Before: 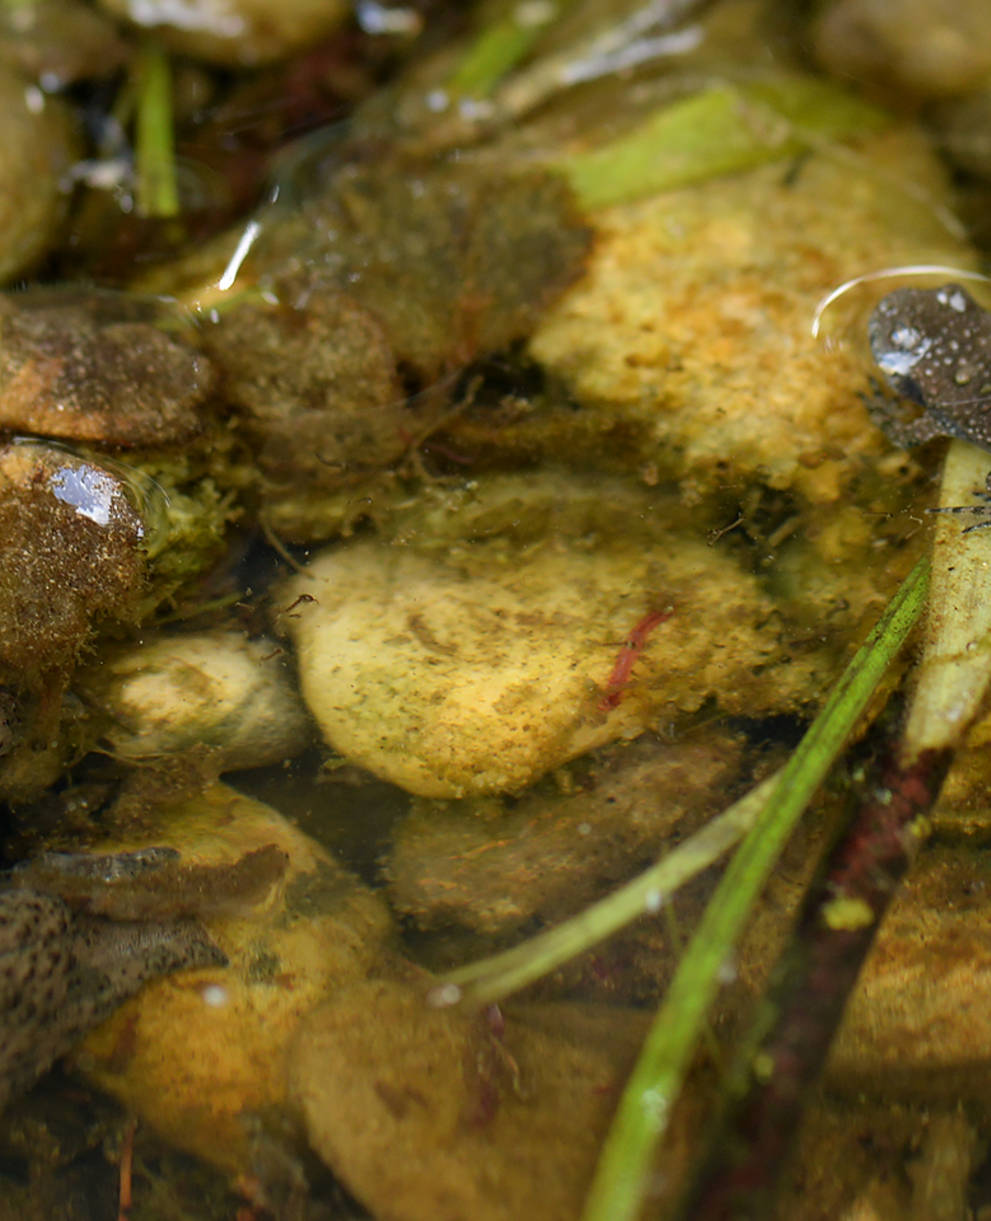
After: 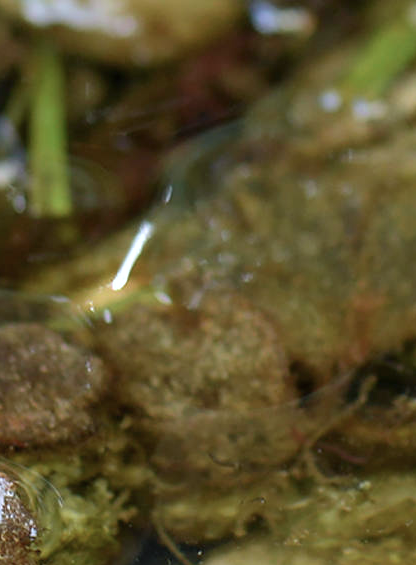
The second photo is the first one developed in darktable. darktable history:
shadows and highlights: shadows 25, highlights -25
color calibration: illuminant as shot in camera, x 0.369, y 0.376, temperature 4328.46 K, gamut compression 3
crop and rotate: left 10.817%, top 0.062%, right 47.194%, bottom 53.626%
exposure: exposure 0.2 EV, compensate highlight preservation false
